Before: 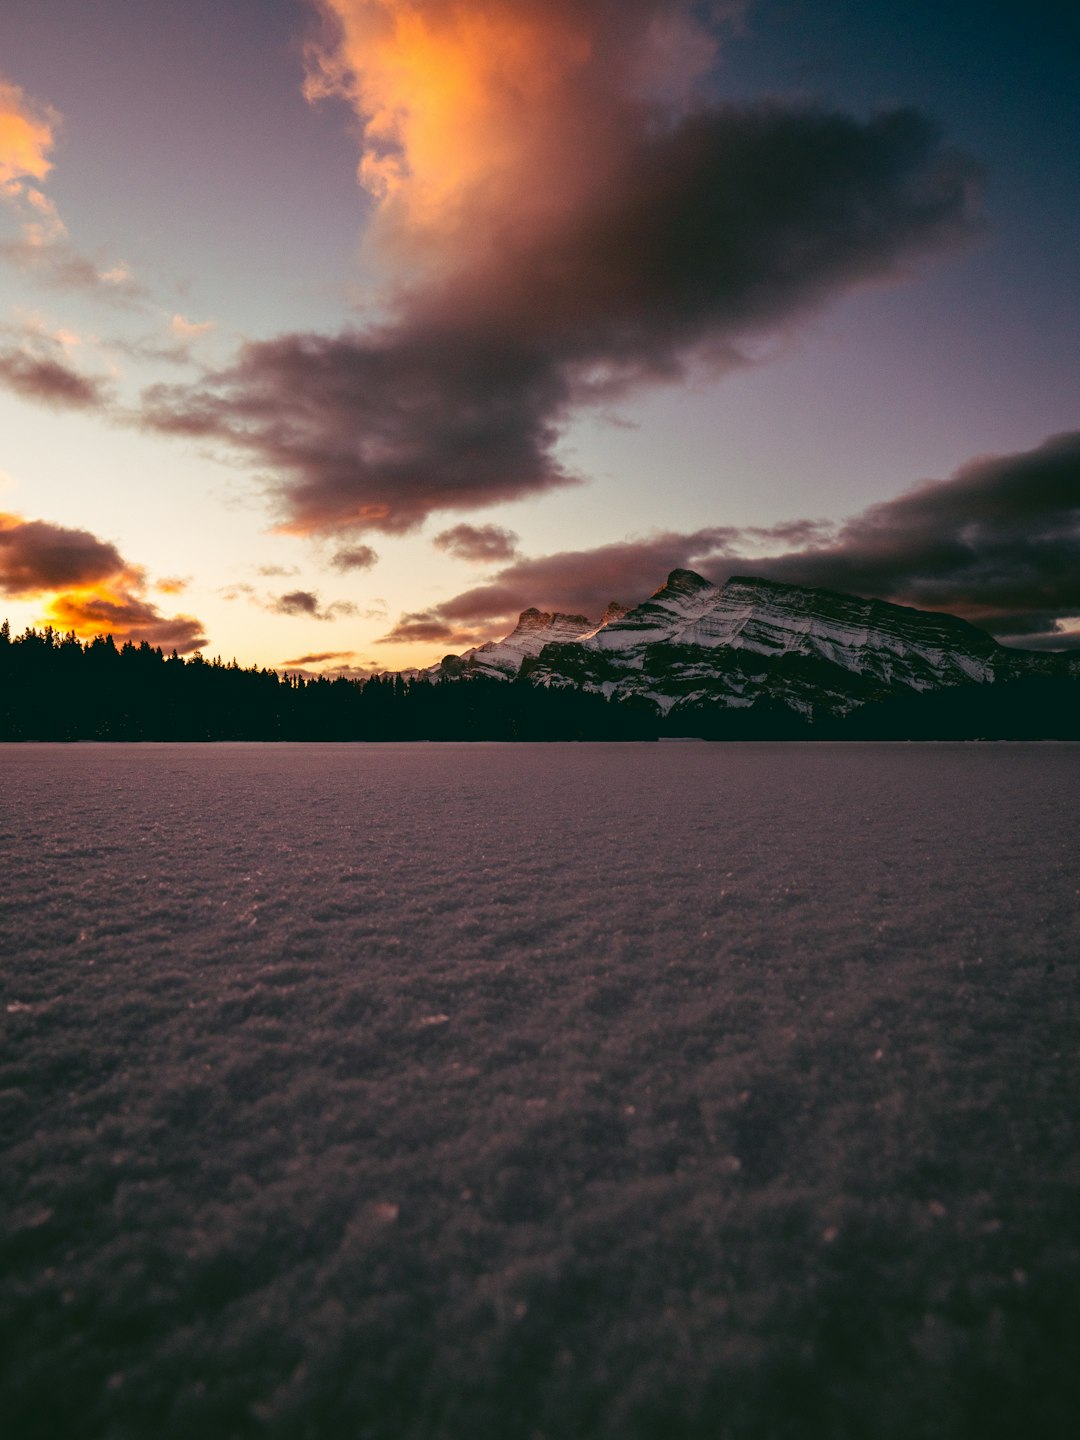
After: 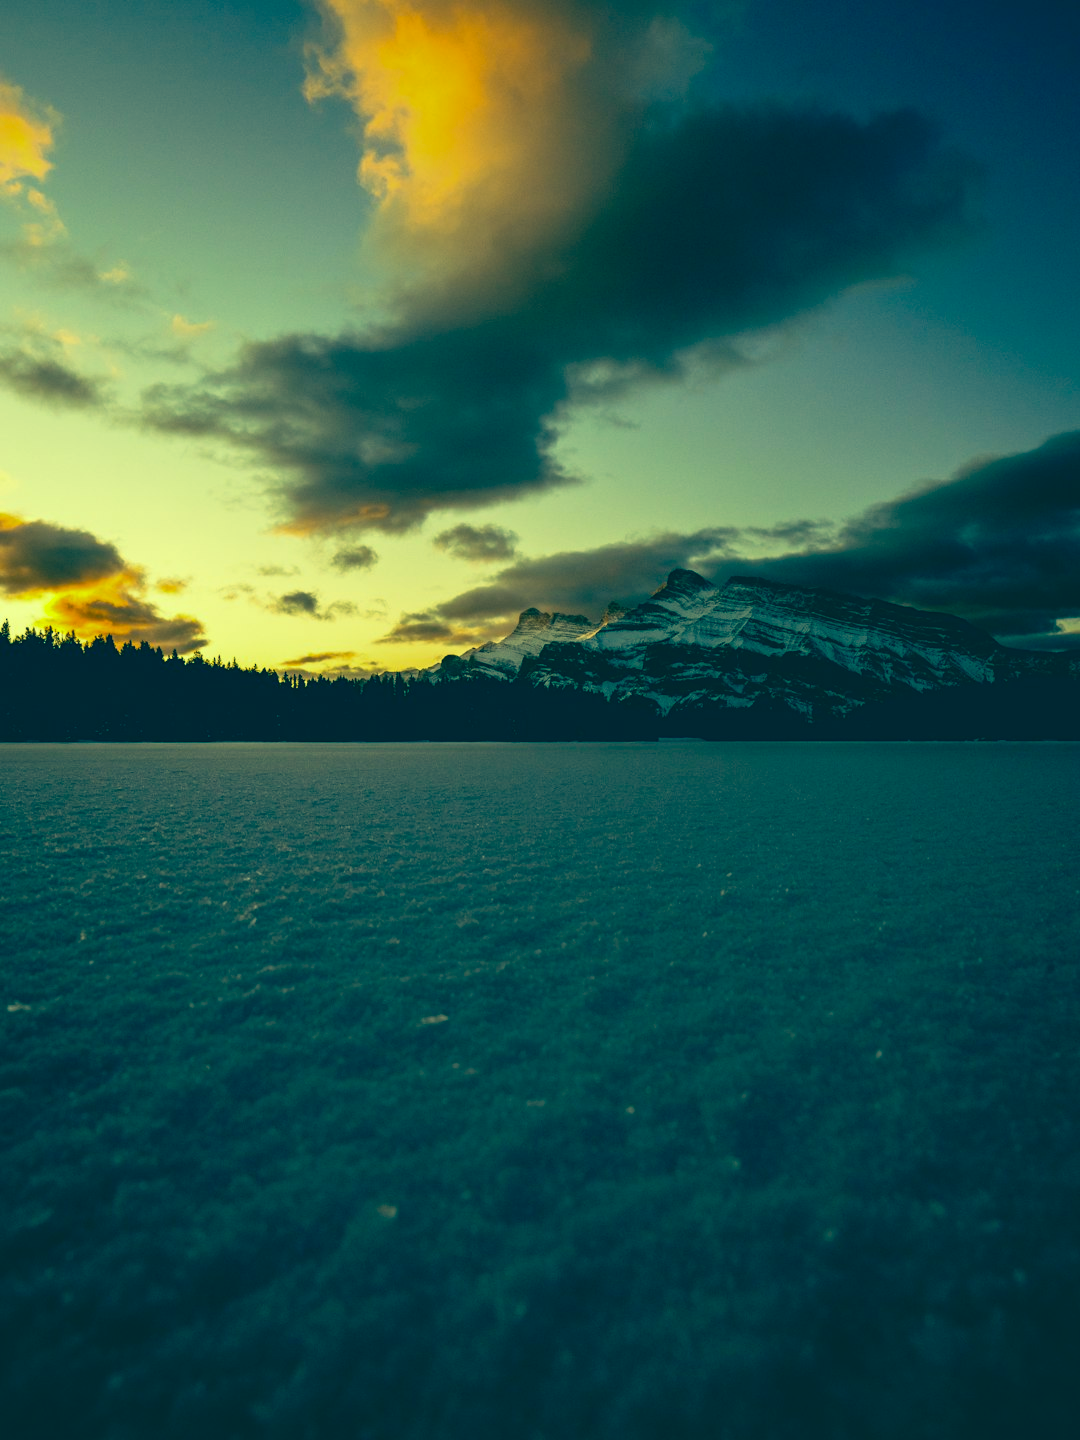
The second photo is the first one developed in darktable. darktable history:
color correction: highlights a* -15.72, highlights b* 39.6, shadows a* -39.58, shadows b* -26.84
